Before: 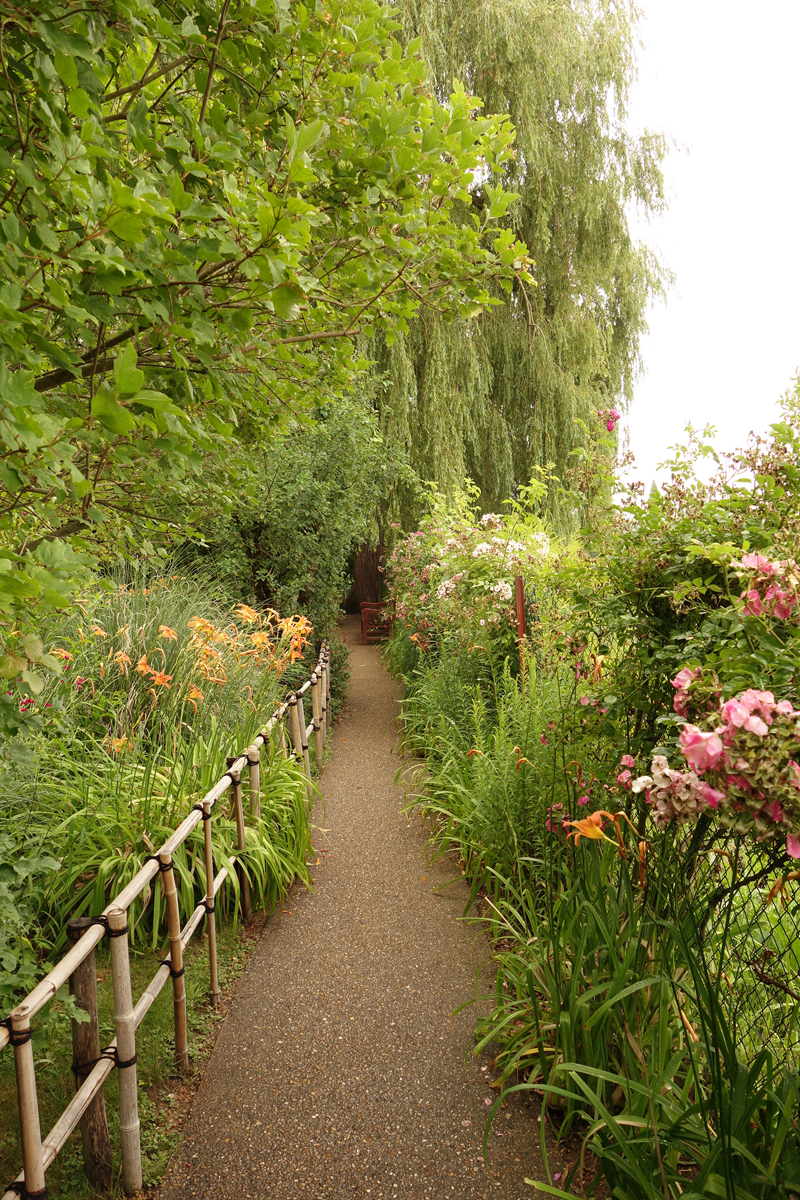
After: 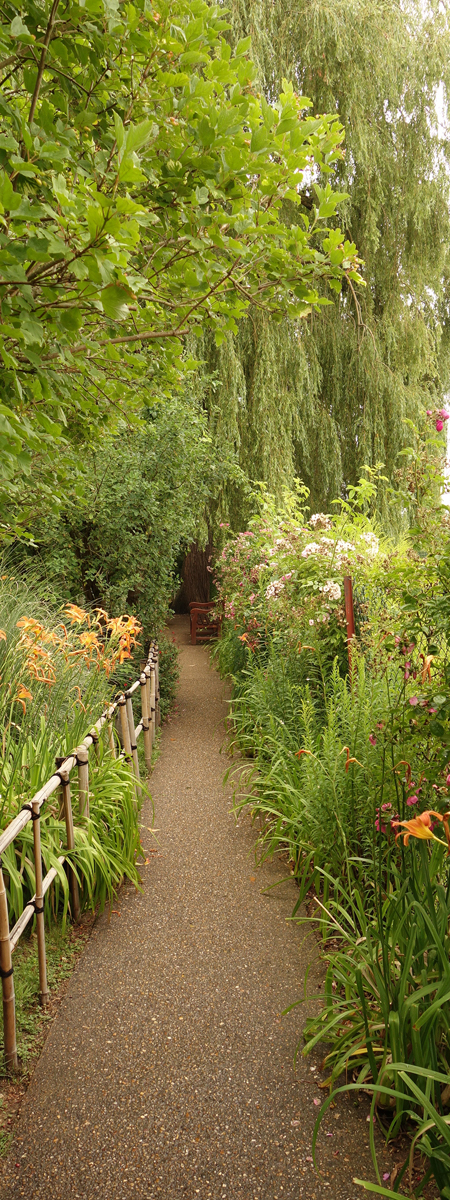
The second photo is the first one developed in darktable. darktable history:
shadows and highlights: shadows 29.61, highlights -30.47, low approximation 0.01, soften with gaussian
crop: left 21.496%, right 22.254%
